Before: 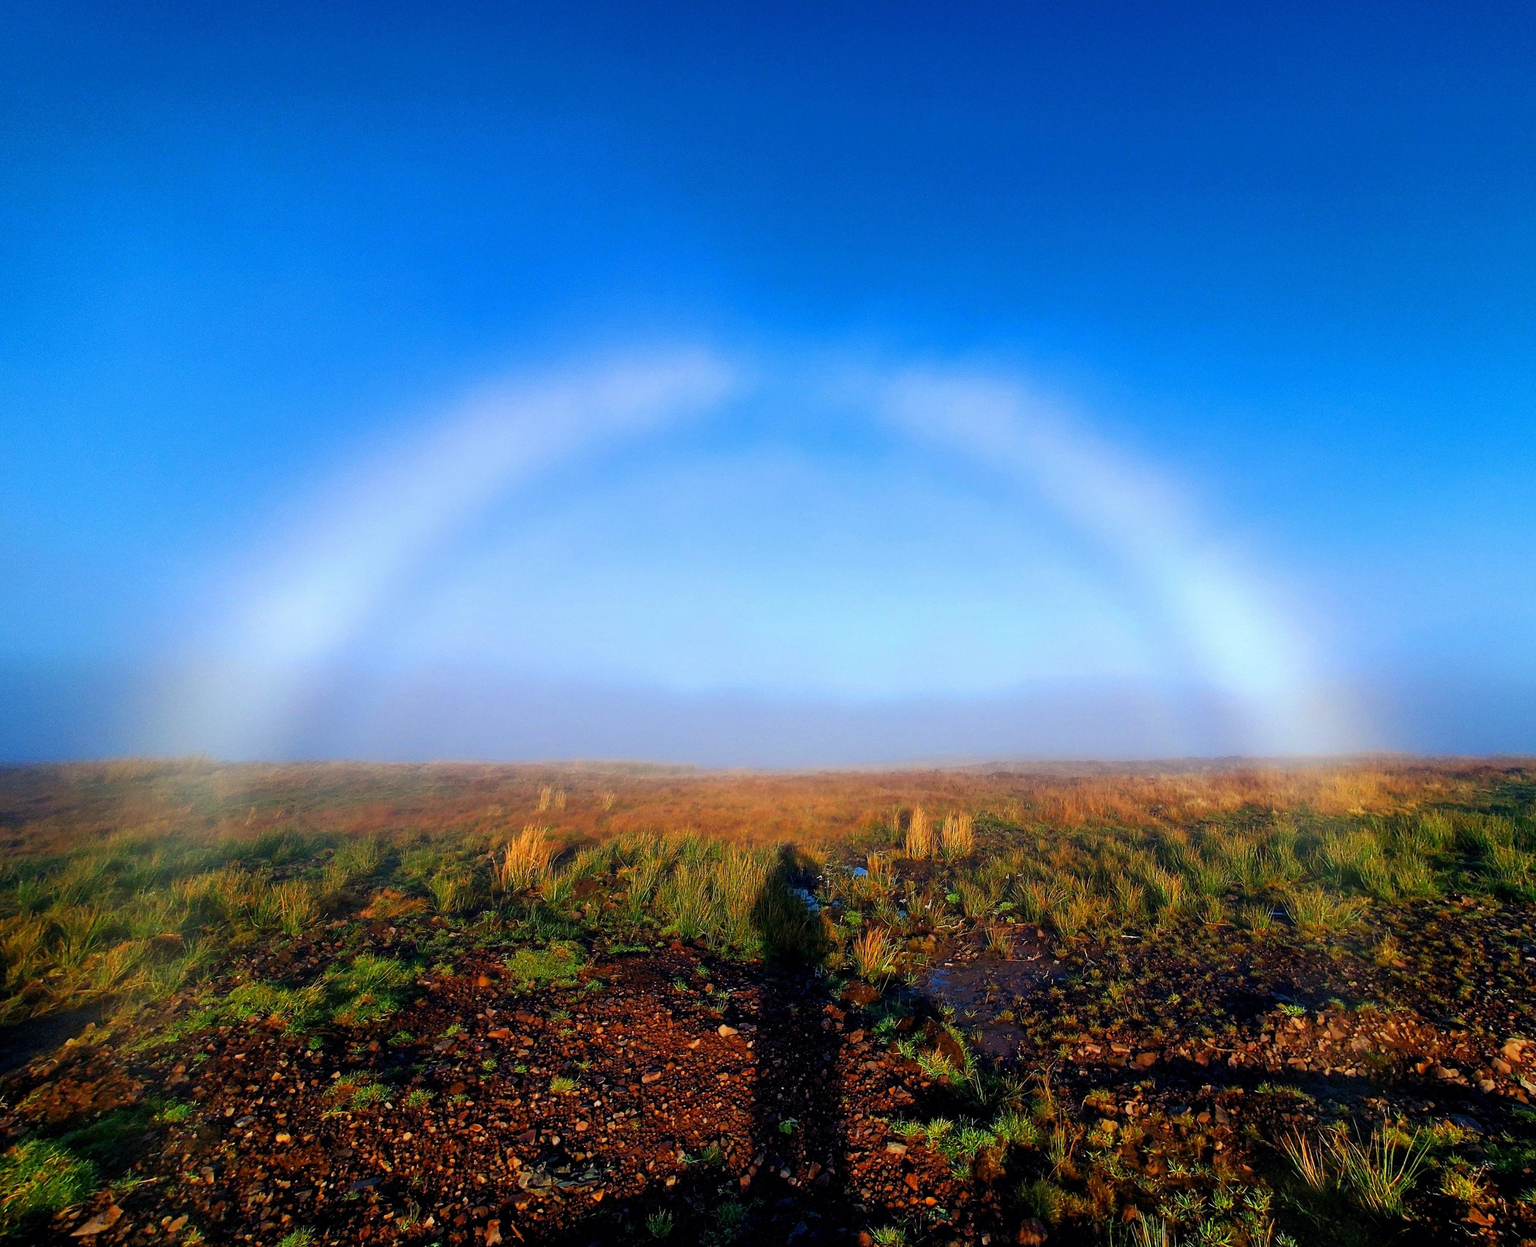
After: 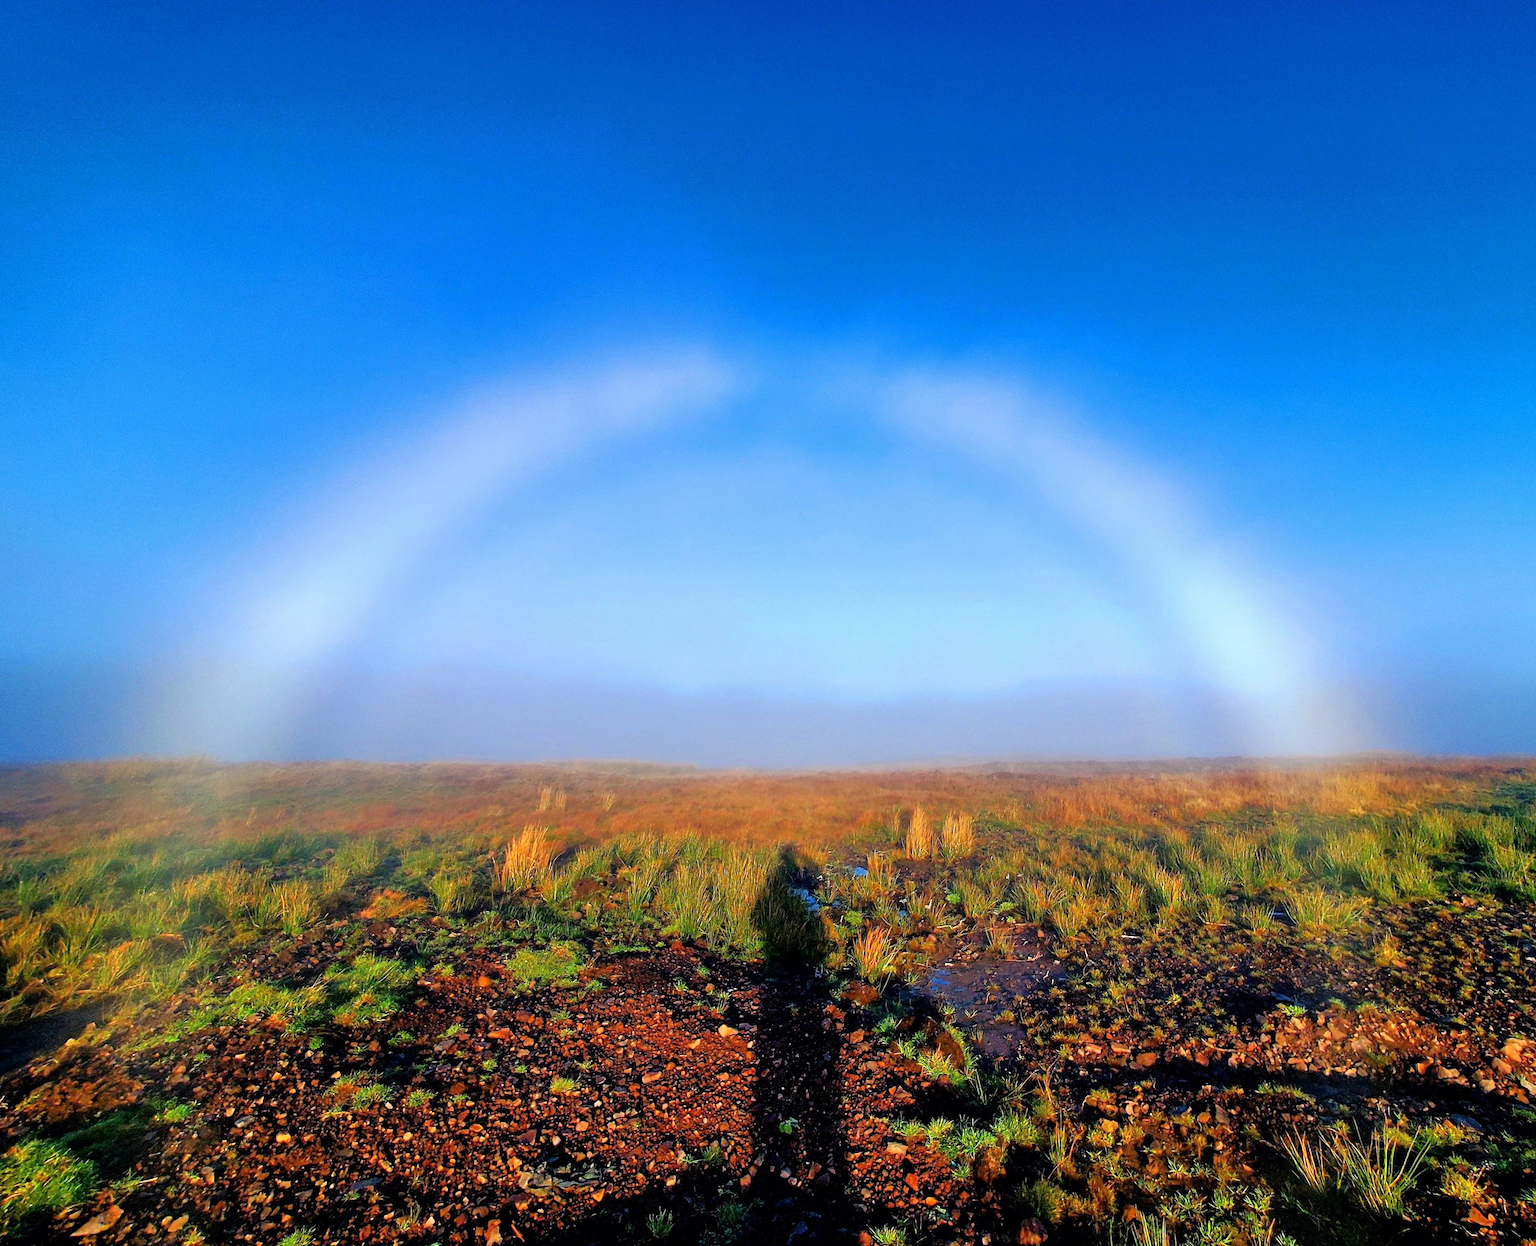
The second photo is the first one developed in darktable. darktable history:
tone equalizer: -7 EV 0.163 EV, -6 EV 0.567 EV, -5 EV 1.12 EV, -4 EV 1.33 EV, -3 EV 1.12 EV, -2 EV 0.6 EV, -1 EV 0.154 EV
